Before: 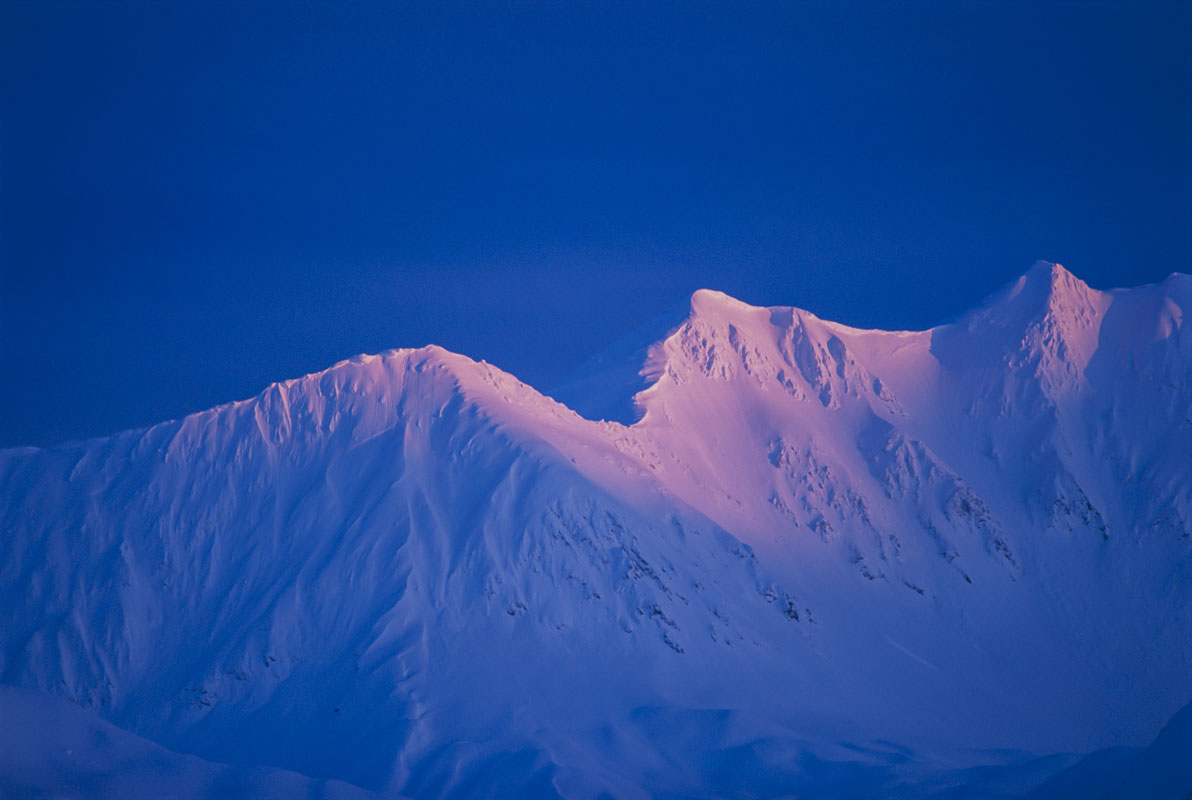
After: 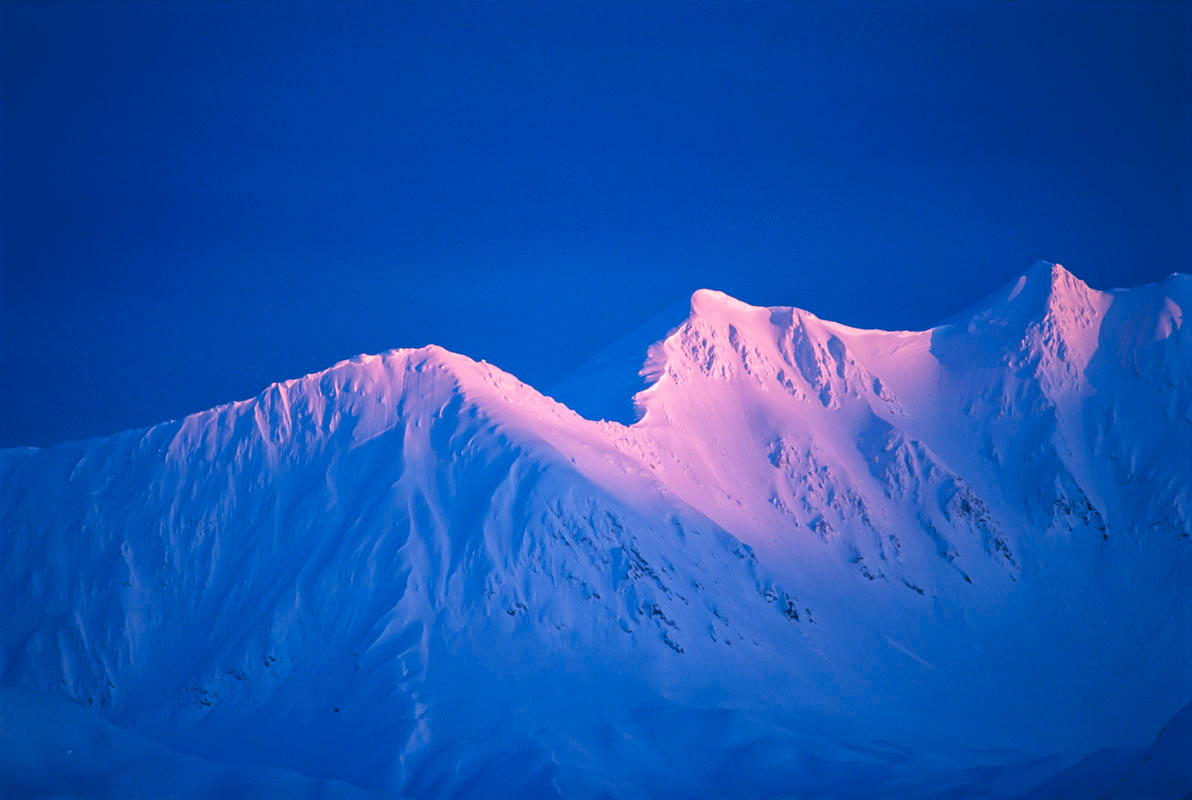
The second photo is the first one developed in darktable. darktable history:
shadows and highlights: shadows 62.66, white point adjustment 0.37, highlights -34.44, compress 83.82%
tone equalizer: -8 EV -0.75 EV, -7 EV -0.7 EV, -6 EV -0.6 EV, -5 EV -0.4 EV, -3 EV 0.4 EV, -2 EV 0.6 EV, -1 EV 0.7 EV, +0 EV 0.75 EV, edges refinement/feathering 500, mask exposure compensation -1.57 EV, preserve details no
